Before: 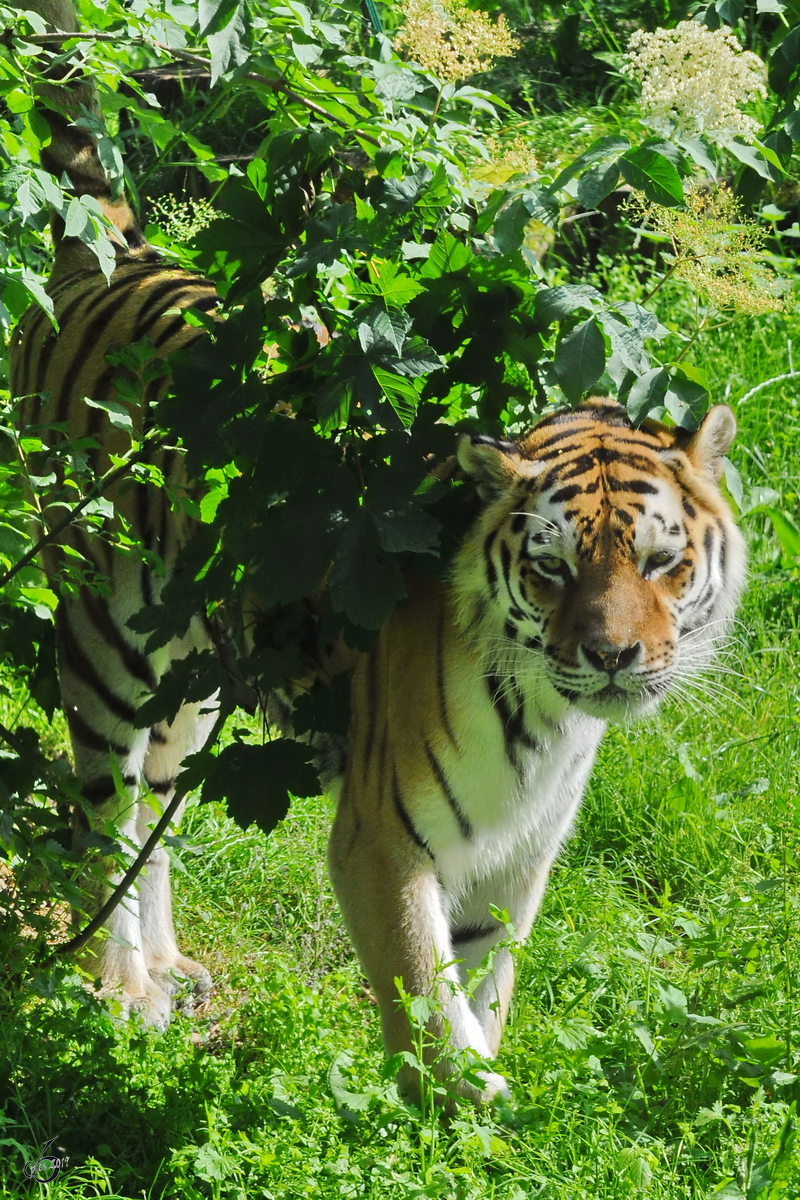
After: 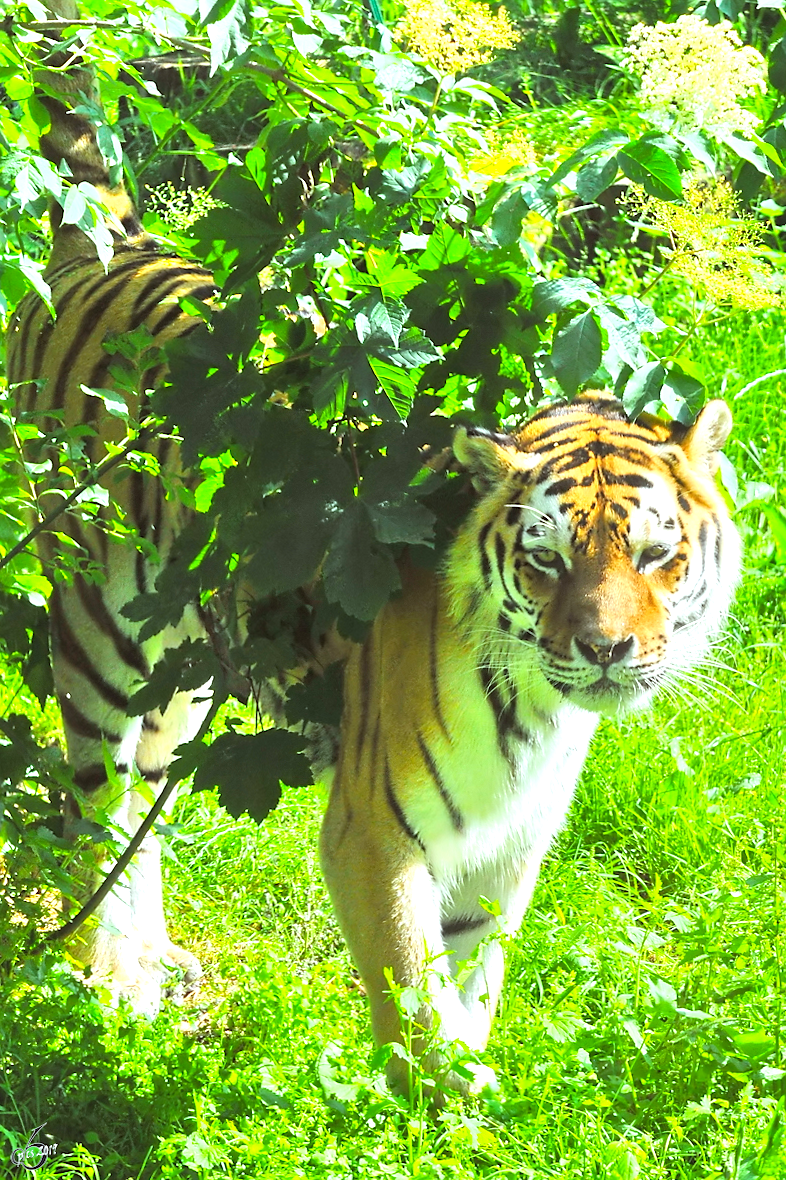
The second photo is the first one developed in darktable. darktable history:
local contrast: mode bilateral grid, contrast 20, coarseness 50, detail 119%, midtone range 0.2
color balance rgb: linear chroma grading › global chroma 15.011%, perceptual saturation grading › global saturation -0.103%, global vibrance 24.134%
crop and rotate: angle -0.641°
sharpen: radius 1.449, amount 0.411, threshold 1.586
color correction: highlights a* -4.99, highlights b* -4.15, shadows a* 3.92, shadows b* 4.37
contrast brightness saturation: brightness 0.135
exposure: black level correction 0, exposure 1.126 EV, compensate exposure bias true, compensate highlight preservation false
tone equalizer: edges refinement/feathering 500, mask exposure compensation -1.57 EV, preserve details no
